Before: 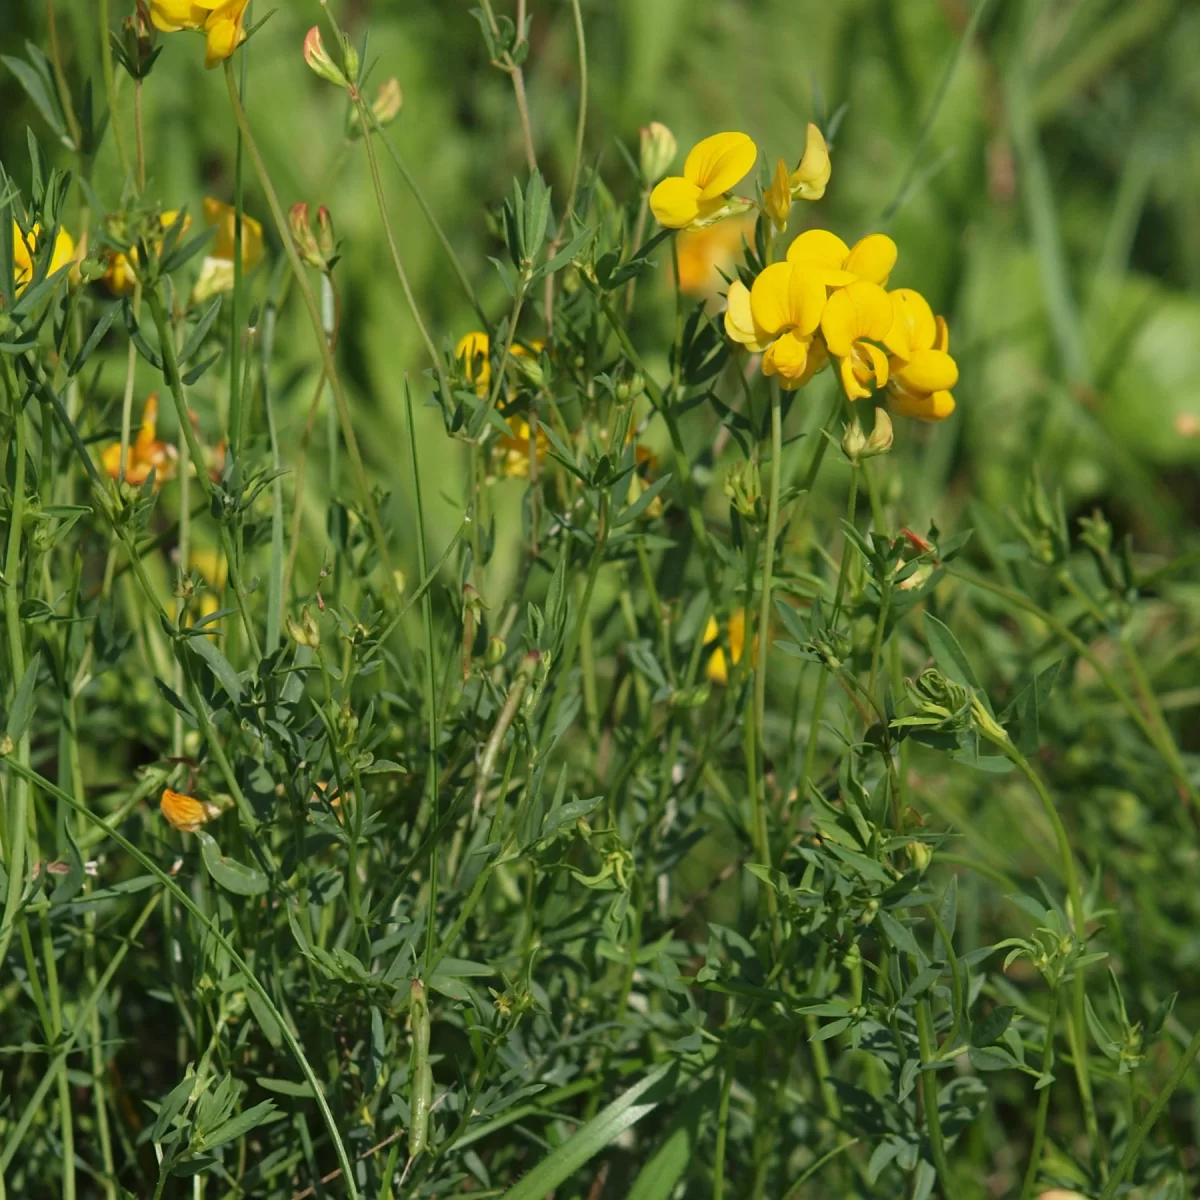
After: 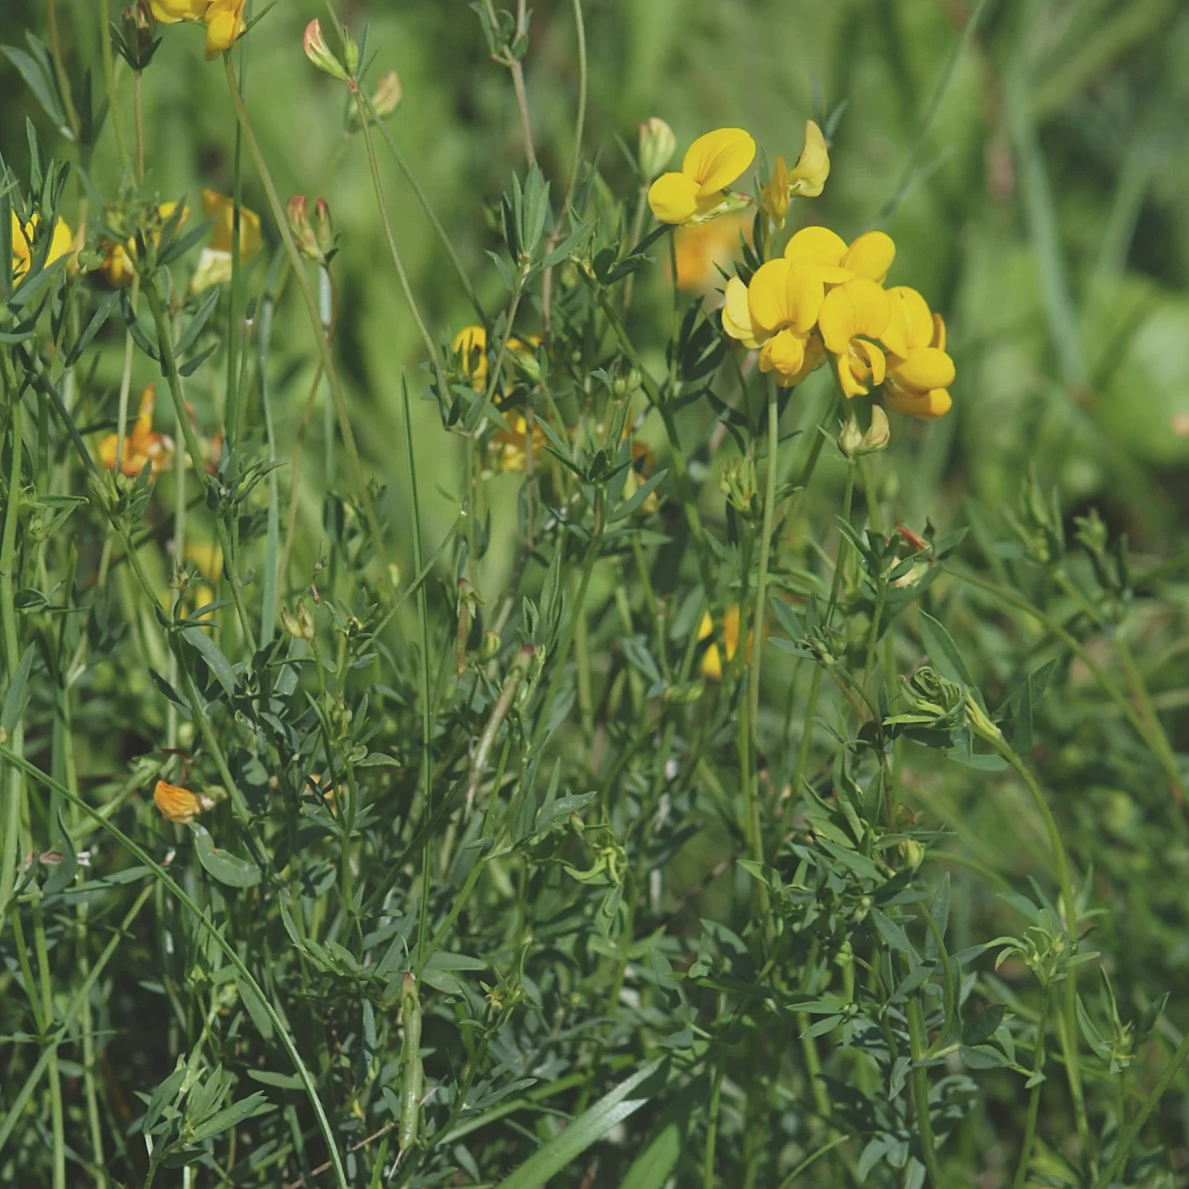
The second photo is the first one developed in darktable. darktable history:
crop and rotate: angle -0.5°
sharpen: amount 0.2
white balance: red 0.954, blue 1.079
color balance: lift [1.01, 1, 1, 1], gamma [1.097, 1, 1, 1], gain [0.85, 1, 1, 1]
